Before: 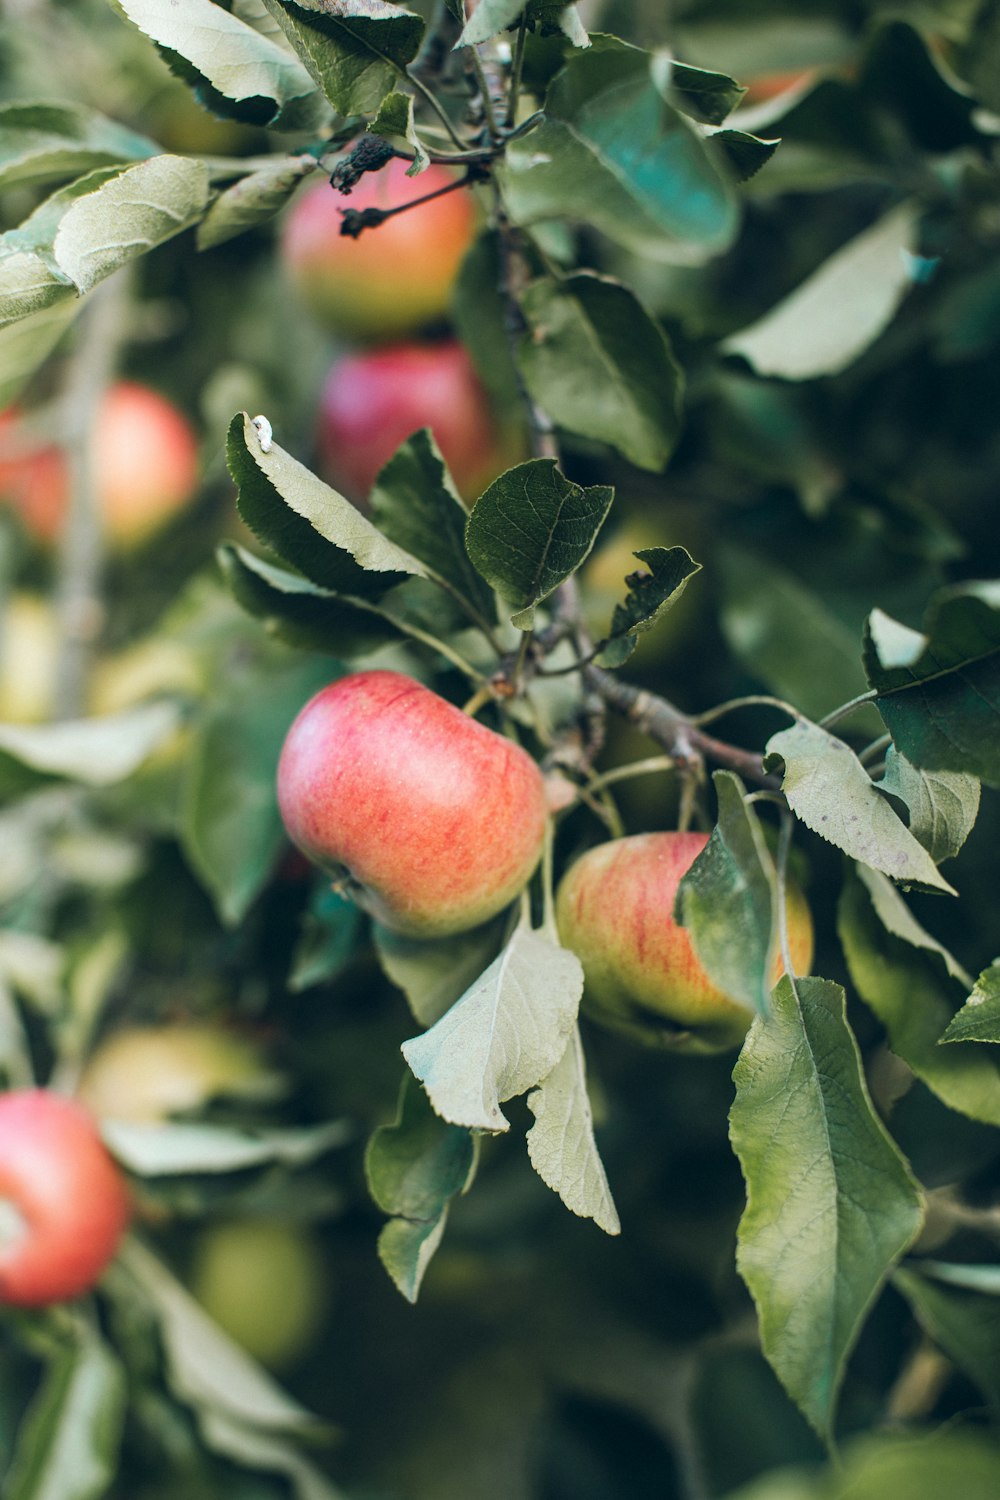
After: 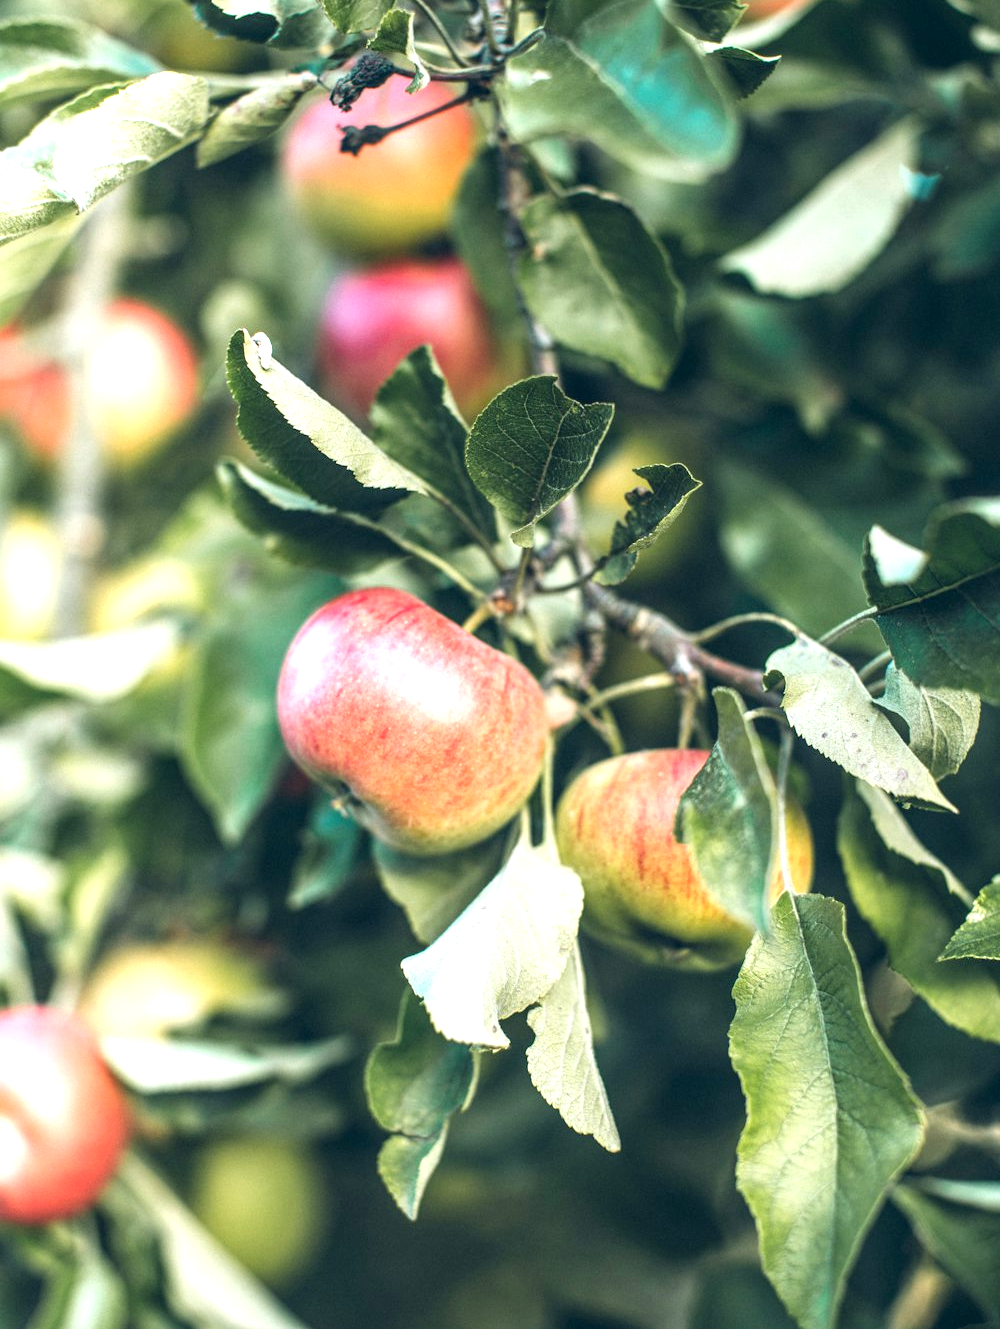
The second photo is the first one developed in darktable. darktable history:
local contrast: on, module defaults
exposure: black level correction 0, exposure 1 EV, compensate highlight preservation false
crop and rotate: top 5.556%, bottom 5.832%
